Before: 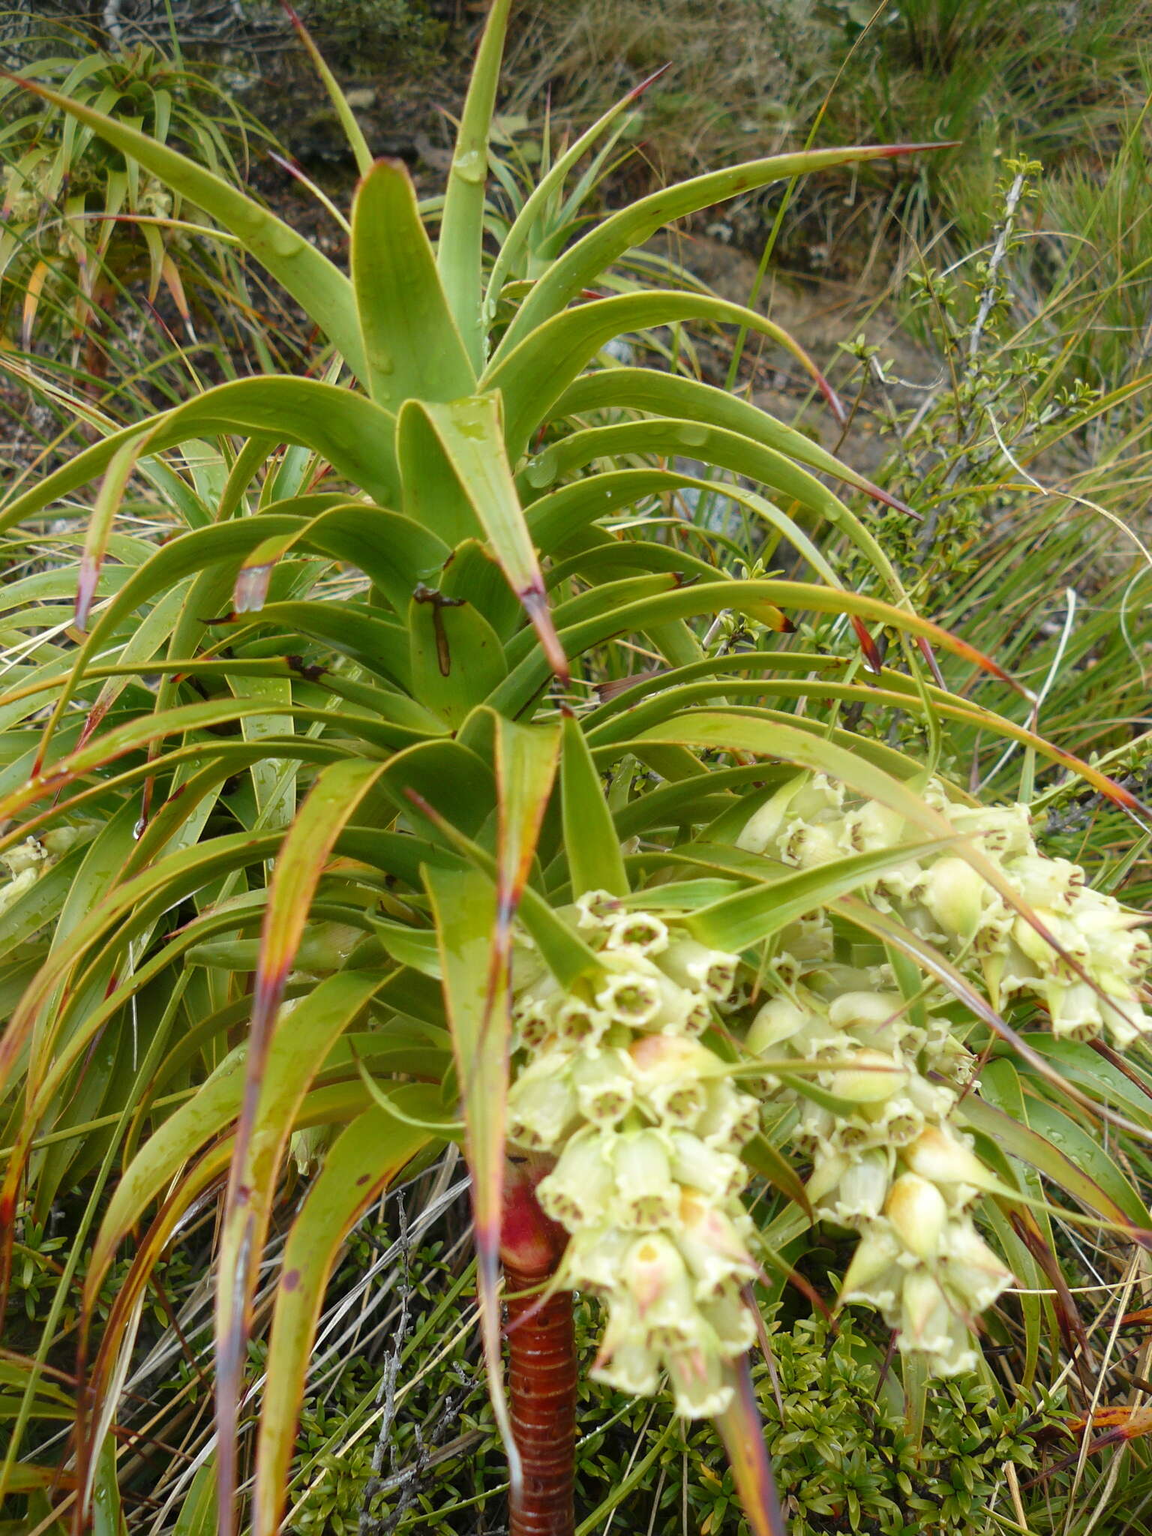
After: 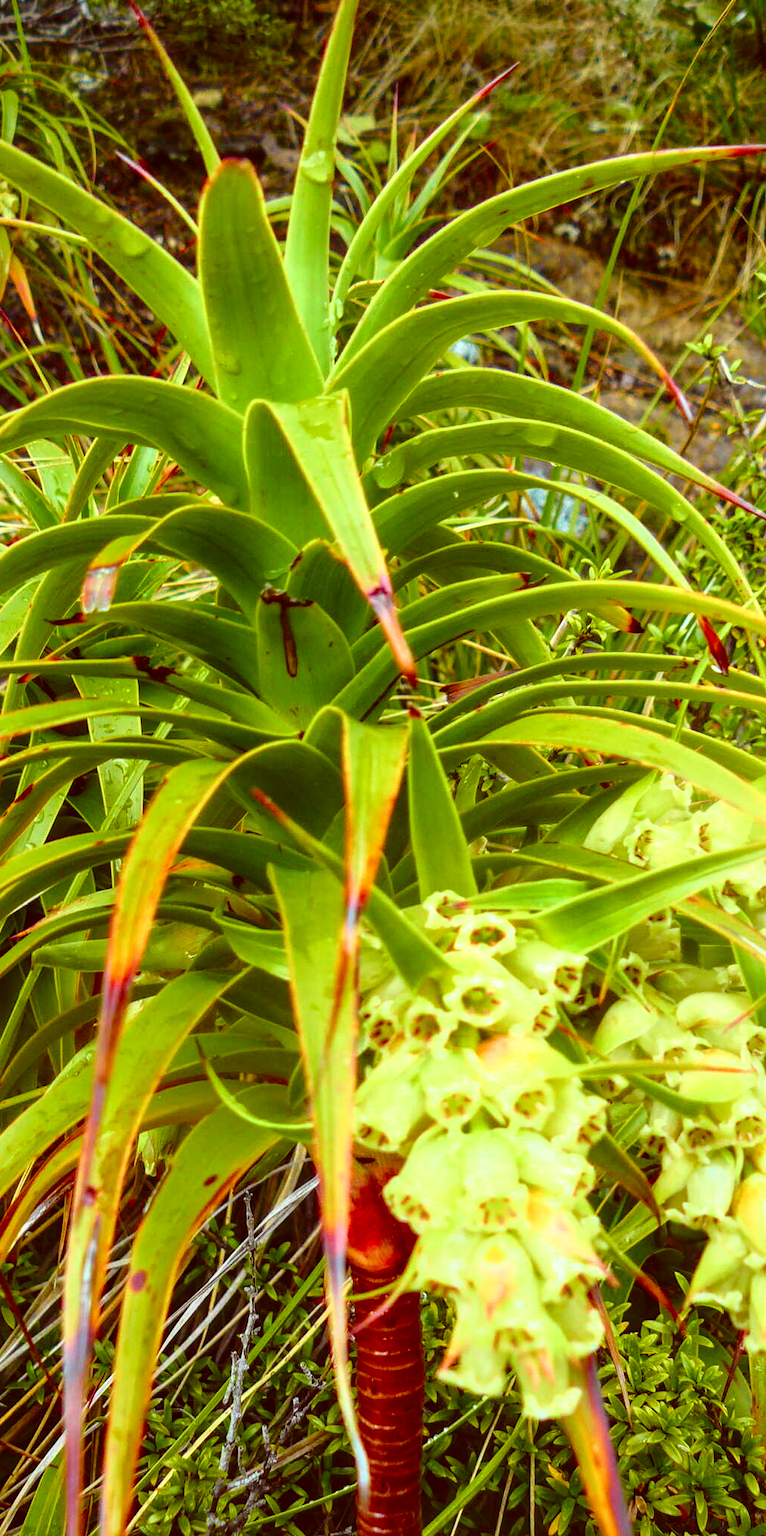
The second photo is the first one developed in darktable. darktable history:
color balance rgb: highlights gain › luminance 0.43%, highlights gain › chroma 0.494%, highlights gain › hue 41.69°, perceptual saturation grading › global saturation 30.405%
color correction: highlights a* -7.22, highlights b* -0.172, shadows a* 20.73, shadows b* 12.01
tone curve: curves: ch0 [(0, 0.018) (0.162, 0.128) (0.434, 0.478) (0.667, 0.785) (0.819, 0.943) (1, 0.991)]; ch1 [(0, 0) (0.402, 0.36) (0.476, 0.449) (0.506, 0.505) (0.523, 0.518) (0.579, 0.626) (0.641, 0.668) (0.693, 0.745) (0.861, 0.934) (1, 1)]; ch2 [(0, 0) (0.424, 0.388) (0.483, 0.472) (0.503, 0.505) (0.521, 0.519) (0.547, 0.581) (0.582, 0.648) (0.699, 0.759) (0.997, 0.858)], color space Lab, independent channels, preserve colors none
crop and rotate: left 13.341%, right 20.066%
local contrast: on, module defaults
